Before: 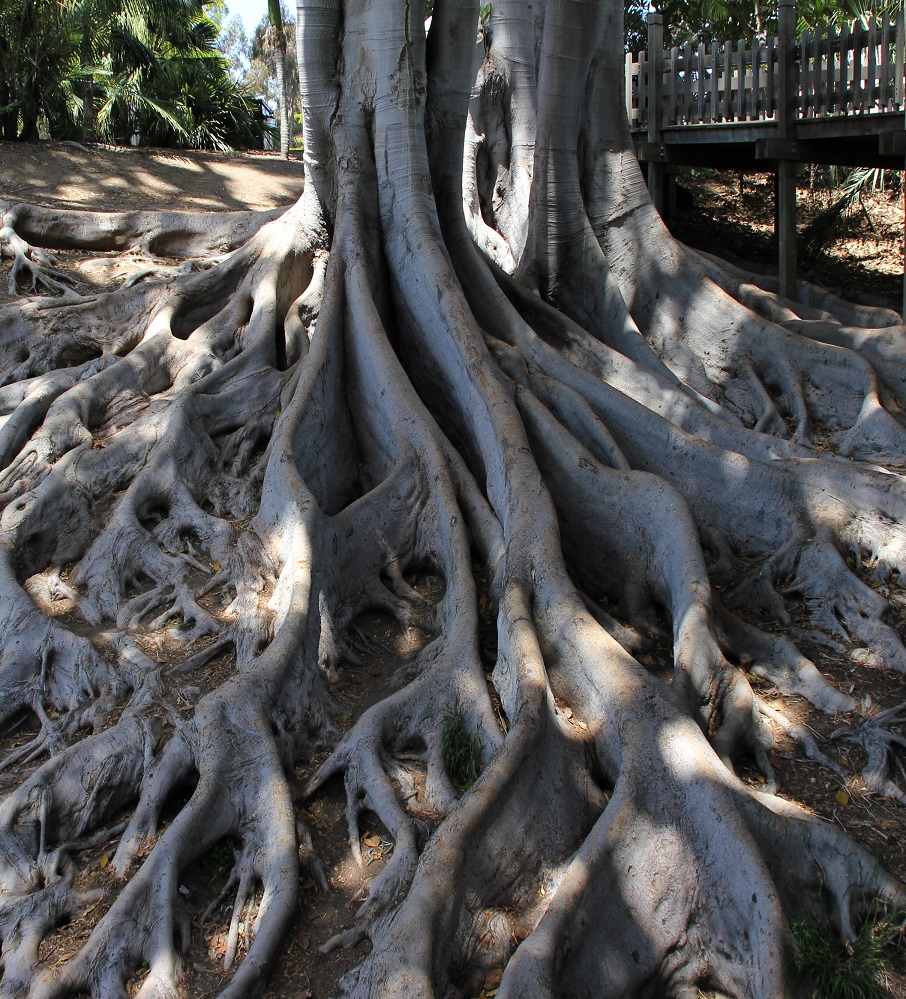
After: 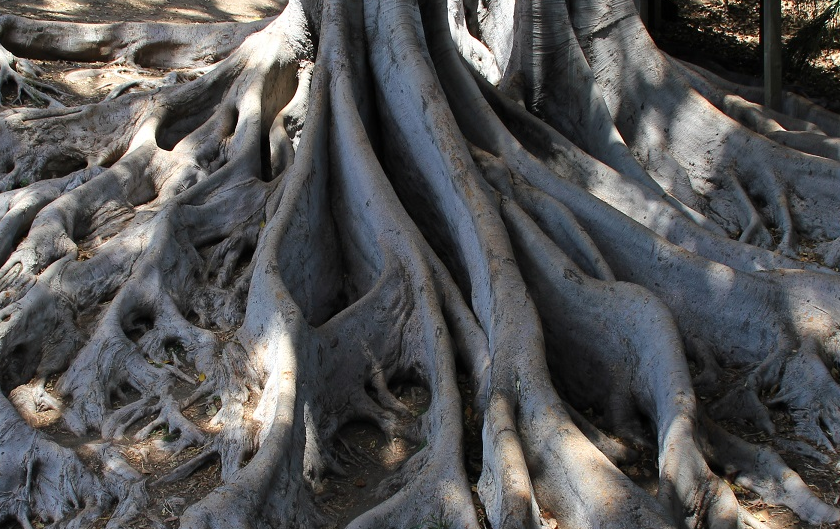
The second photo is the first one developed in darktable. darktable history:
crop: left 1.752%, top 18.998%, right 5.514%, bottom 27.966%
